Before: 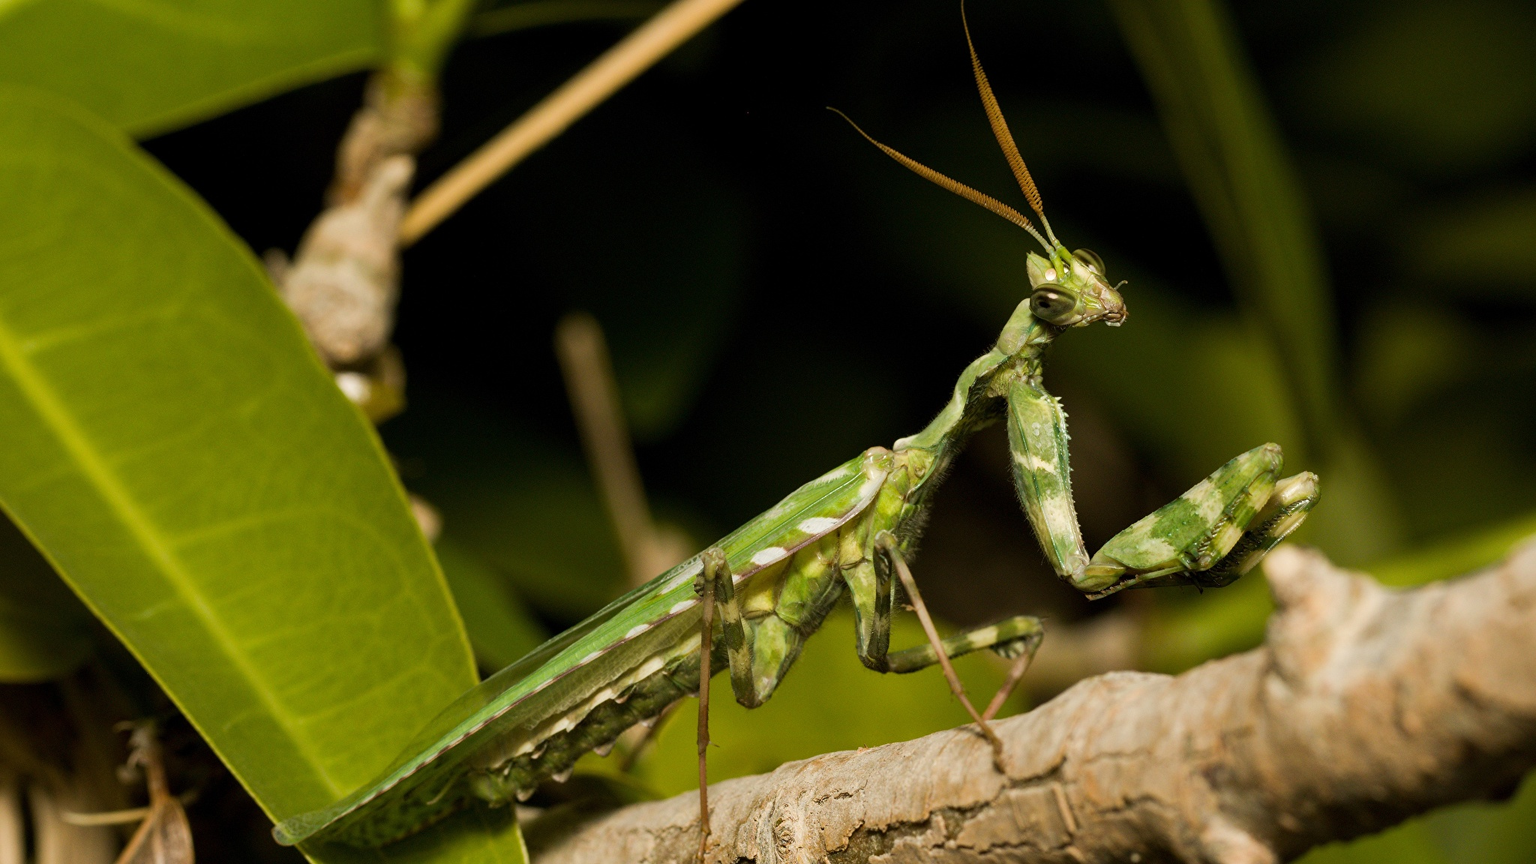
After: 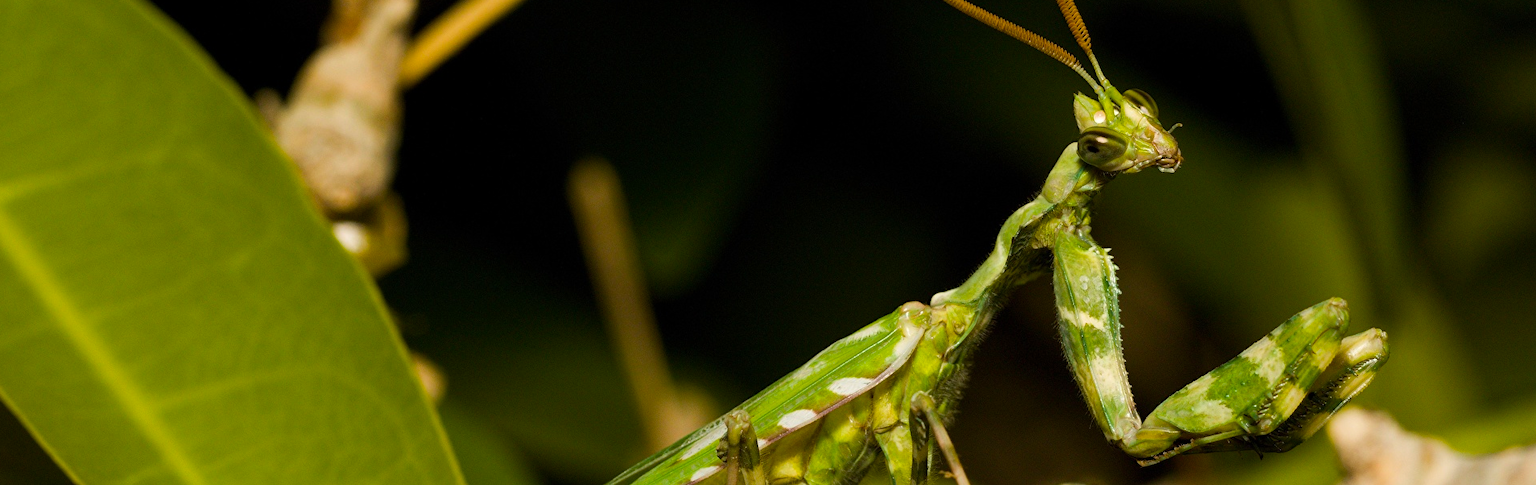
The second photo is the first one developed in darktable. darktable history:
crop: left 1.744%, top 19.225%, right 5.069%, bottom 28.357%
white balance: red 1, blue 1
color balance rgb: perceptual saturation grading › global saturation 20%, global vibrance 20%
